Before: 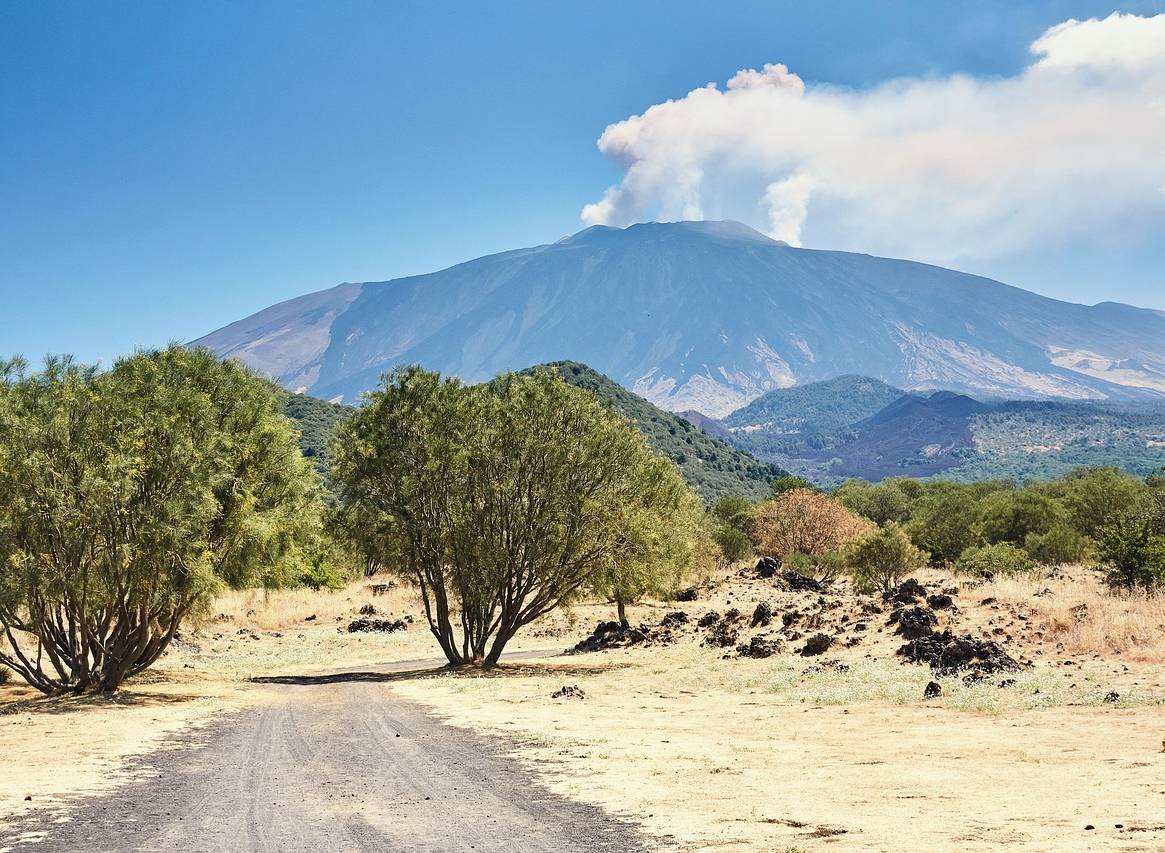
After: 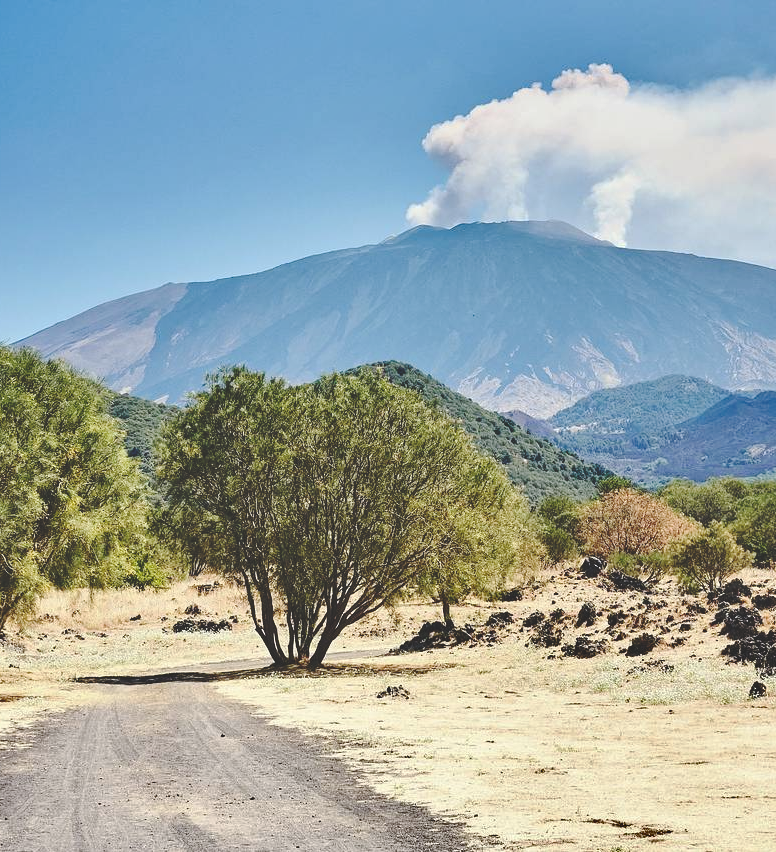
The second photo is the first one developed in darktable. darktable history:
crop and rotate: left 15.055%, right 18.278%
base curve: curves: ch0 [(0, 0.024) (0.055, 0.065) (0.121, 0.166) (0.236, 0.319) (0.693, 0.726) (1, 1)], preserve colors none
shadows and highlights: shadows color adjustment 97.66%, soften with gaussian
